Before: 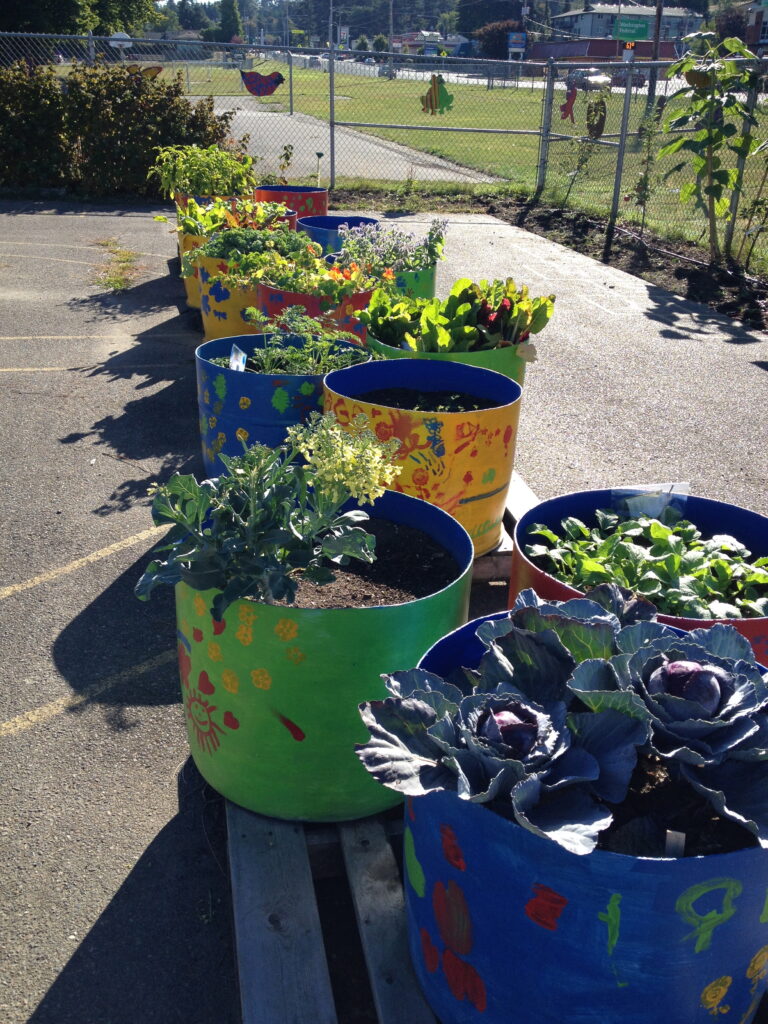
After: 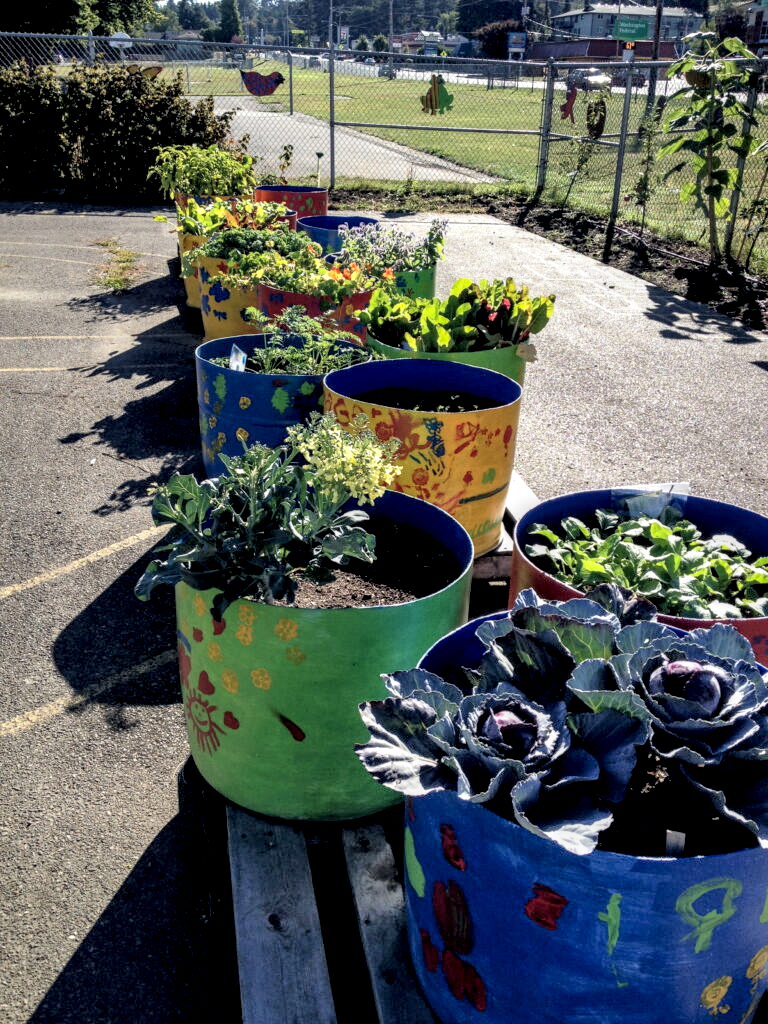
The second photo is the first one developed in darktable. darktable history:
filmic rgb: middle gray luminance 12.86%, black relative exposure -10.19 EV, white relative exposure 3.47 EV, threshold 3.01 EV, structure ↔ texture 99.54%, target black luminance 0%, hardness 5.68, latitude 45.24%, contrast 1.222, highlights saturation mix 3.53%, shadows ↔ highlights balance 27.11%, contrast in shadows safe, enable highlight reconstruction true
shadows and highlights: on, module defaults
local contrast: highlights 63%, shadows 53%, detail 168%, midtone range 0.512
